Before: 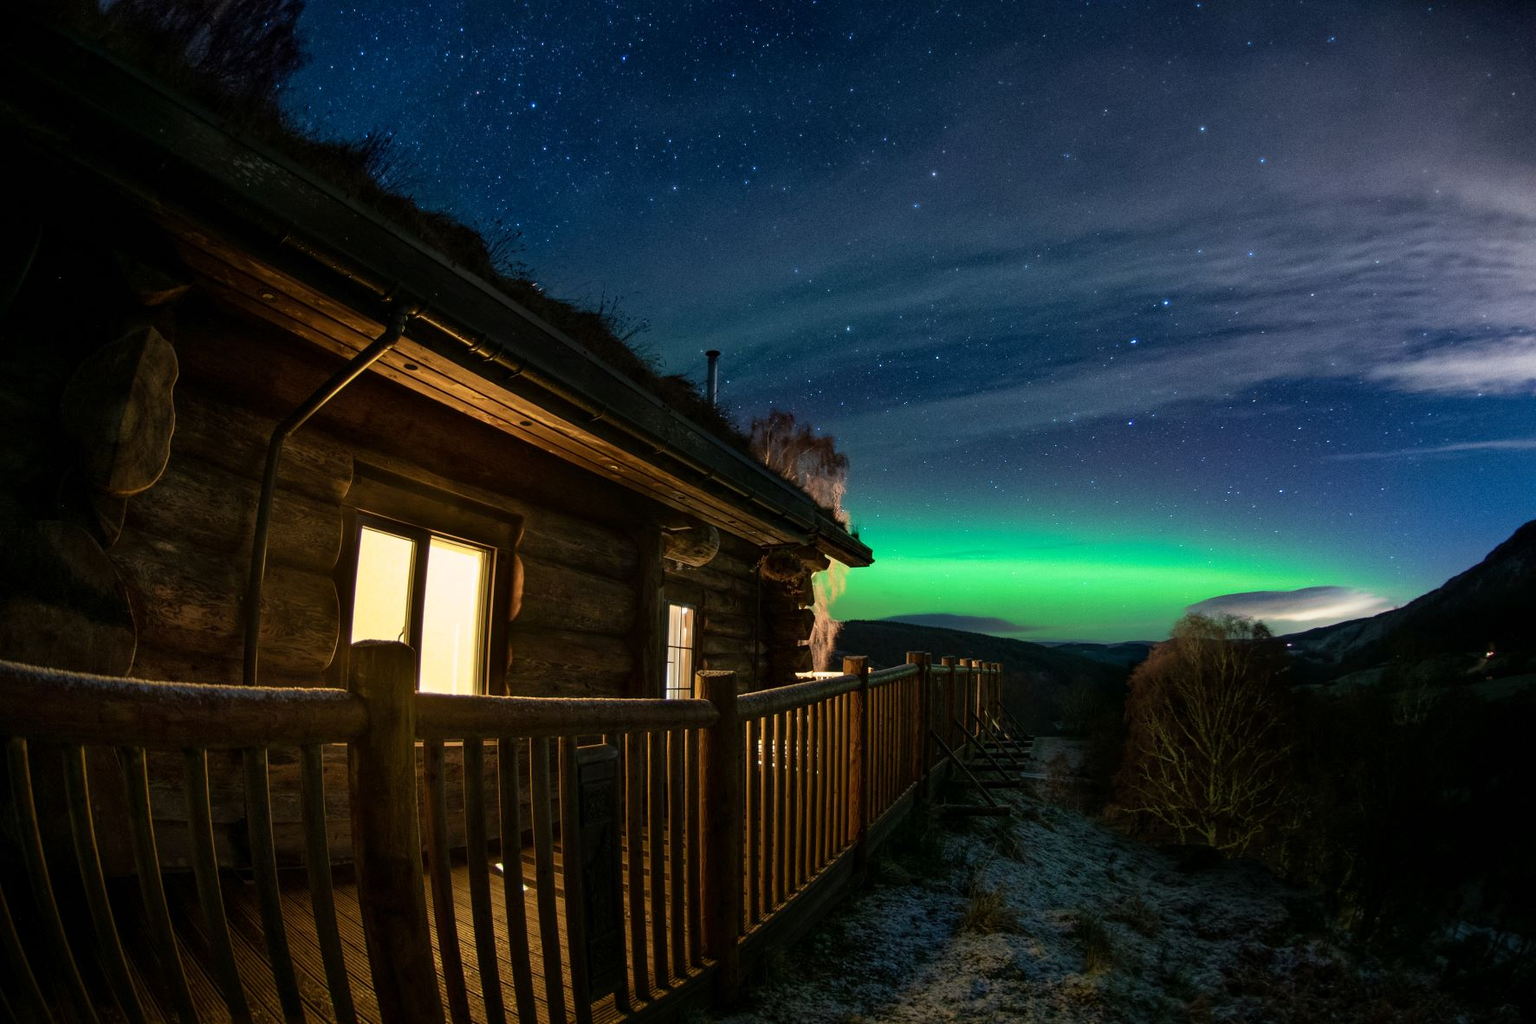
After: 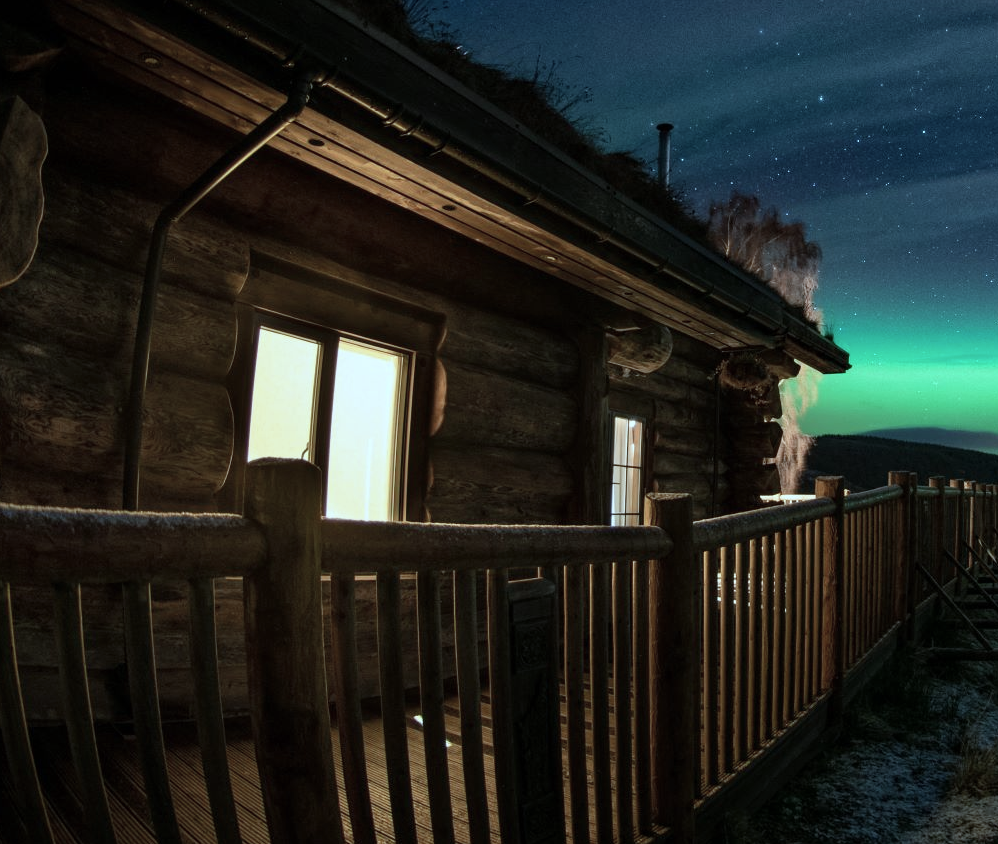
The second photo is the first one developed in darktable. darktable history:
crop: left 8.966%, top 23.852%, right 34.699%, bottom 4.703%
color correction: highlights a* -12.64, highlights b* -18.1, saturation 0.7
